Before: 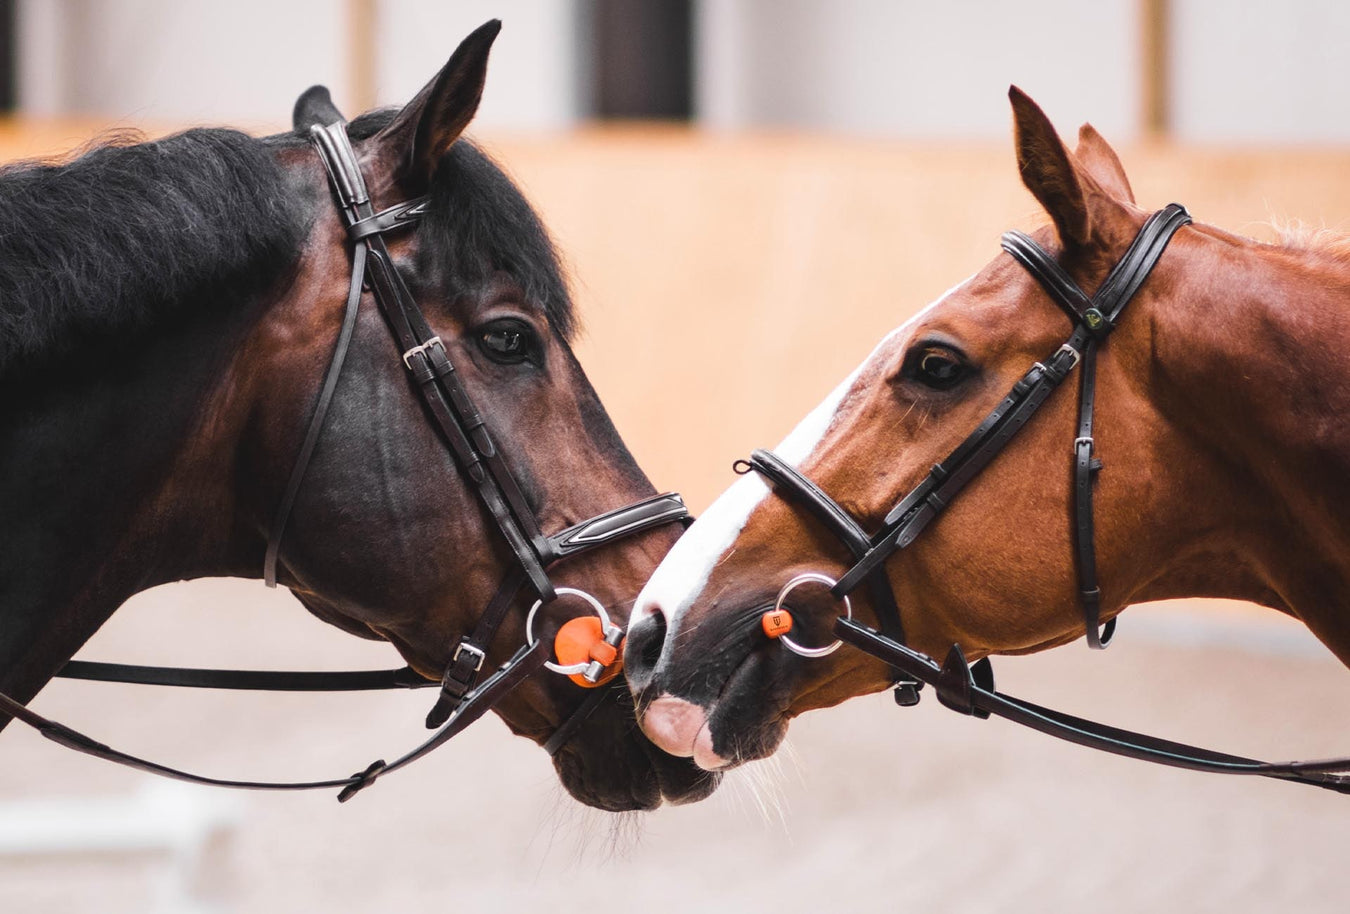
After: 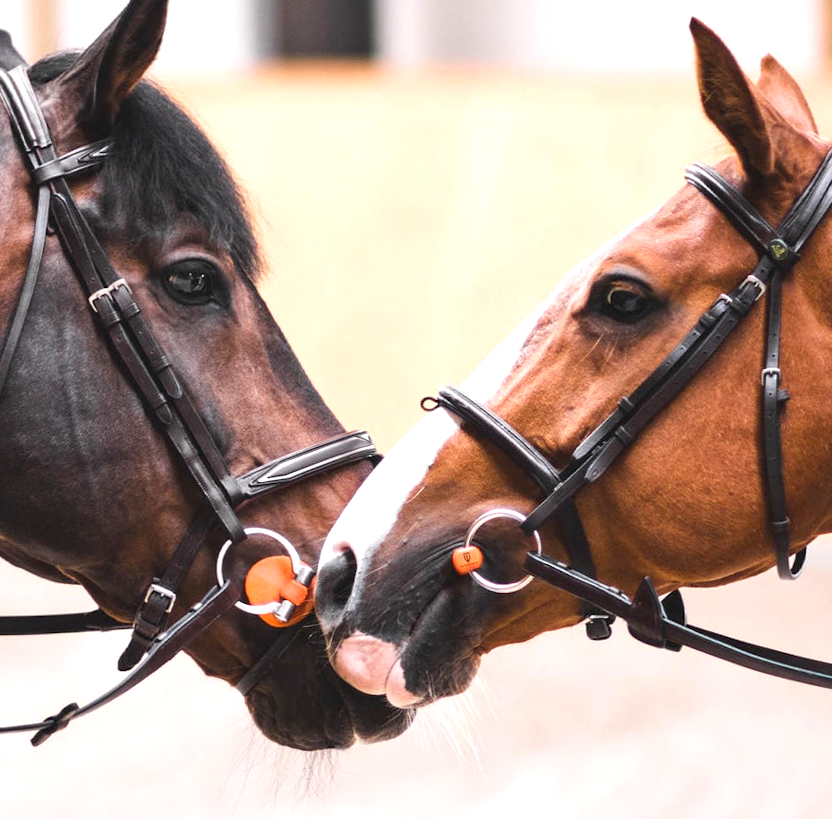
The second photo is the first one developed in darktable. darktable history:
exposure: black level correction 0.001, exposure 0.5 EV, compensate exposure bias true, compensate highlight preservation false
rotate and perspective: rotation -1°, crop left 0.011, crop right 0.989, crop top 0.025, crop bottom 0.975
crop and rotate: left 22.918%, top 5.629%, right 14.711%, bottom 2.247%
